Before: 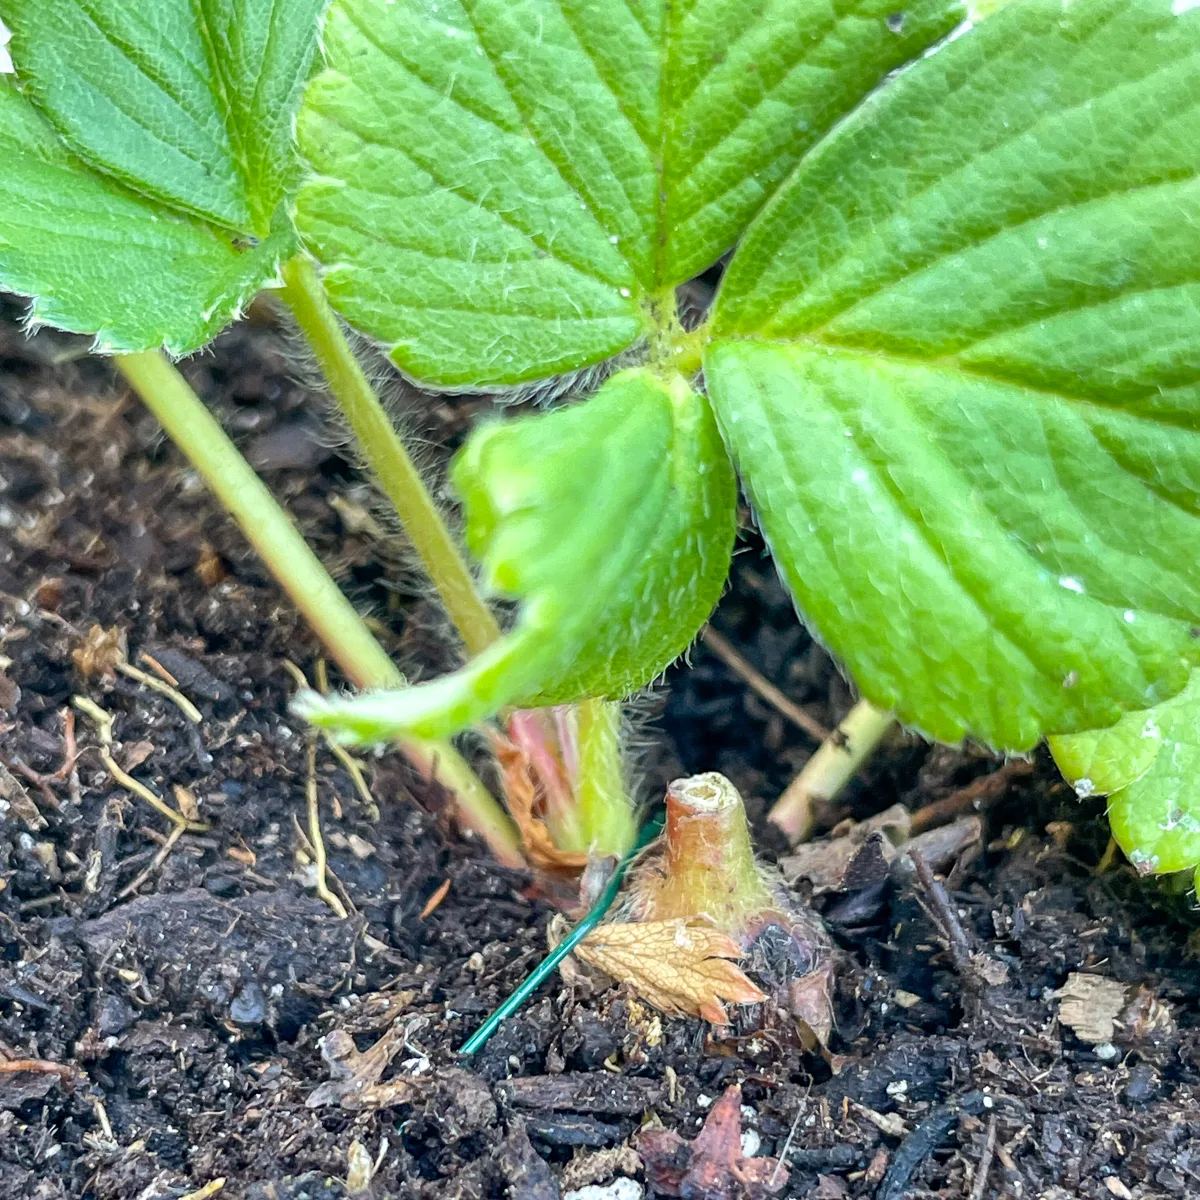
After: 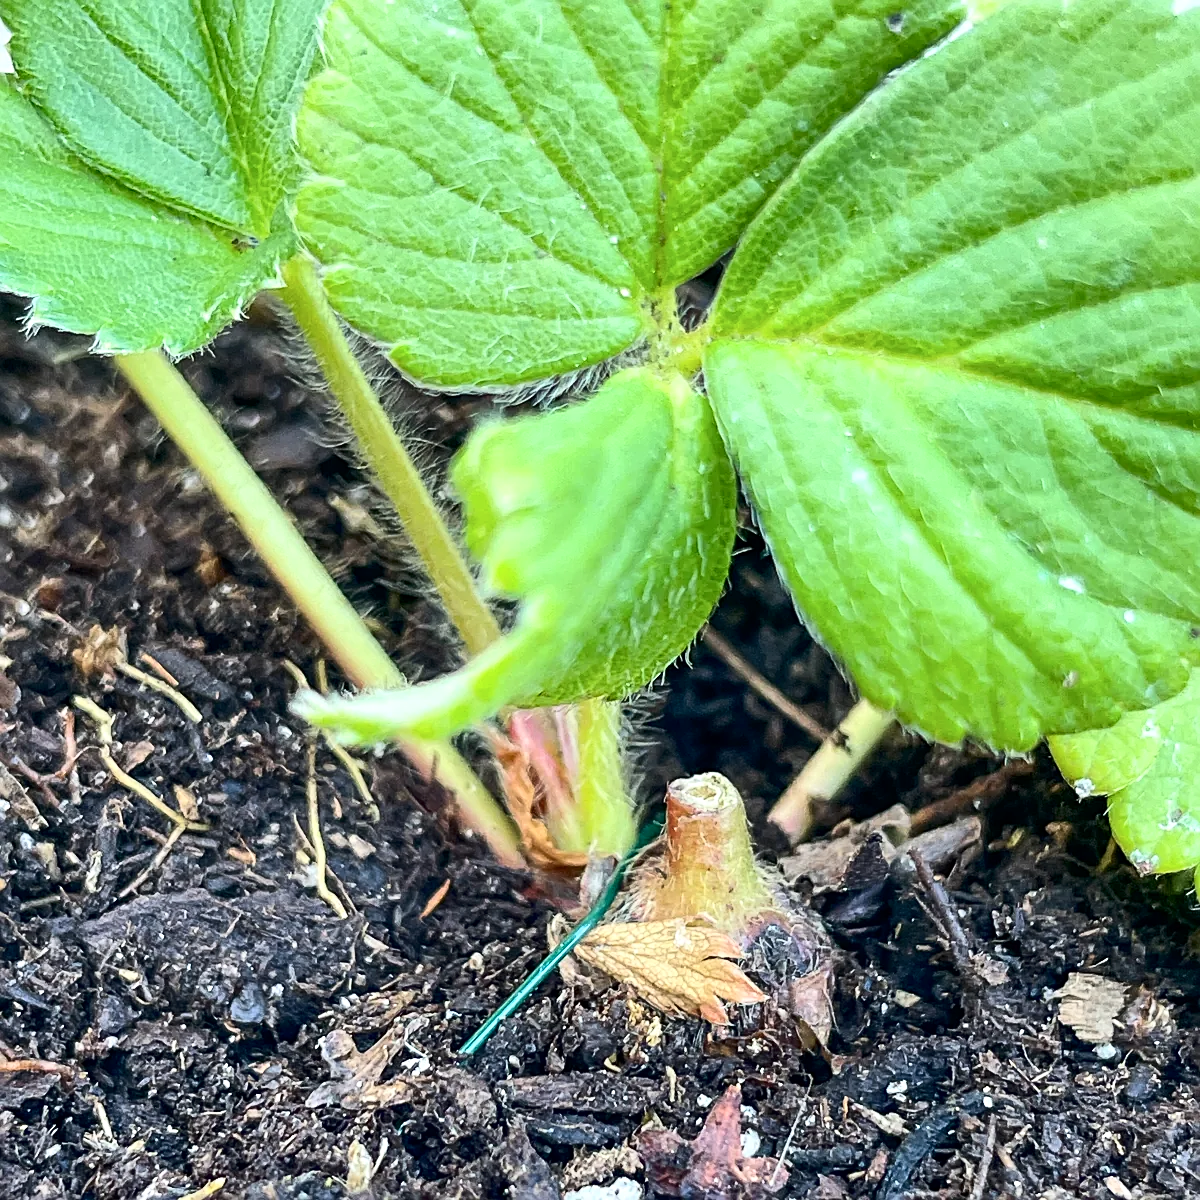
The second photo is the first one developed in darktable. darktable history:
contrast brightness saturation: contrast 0.223
sharpen: on, module defaults
